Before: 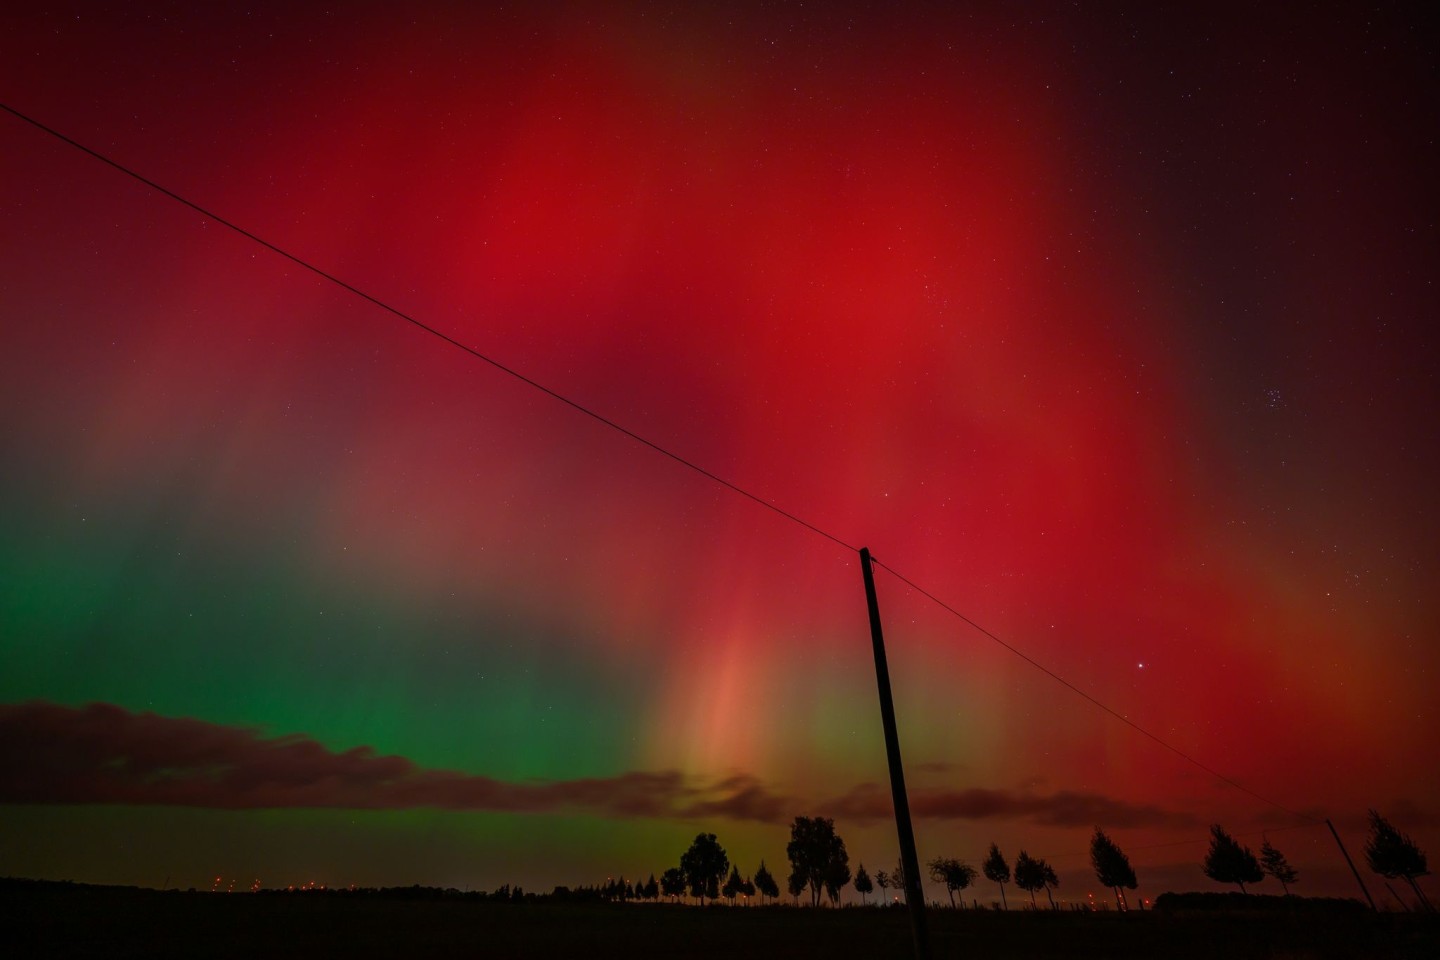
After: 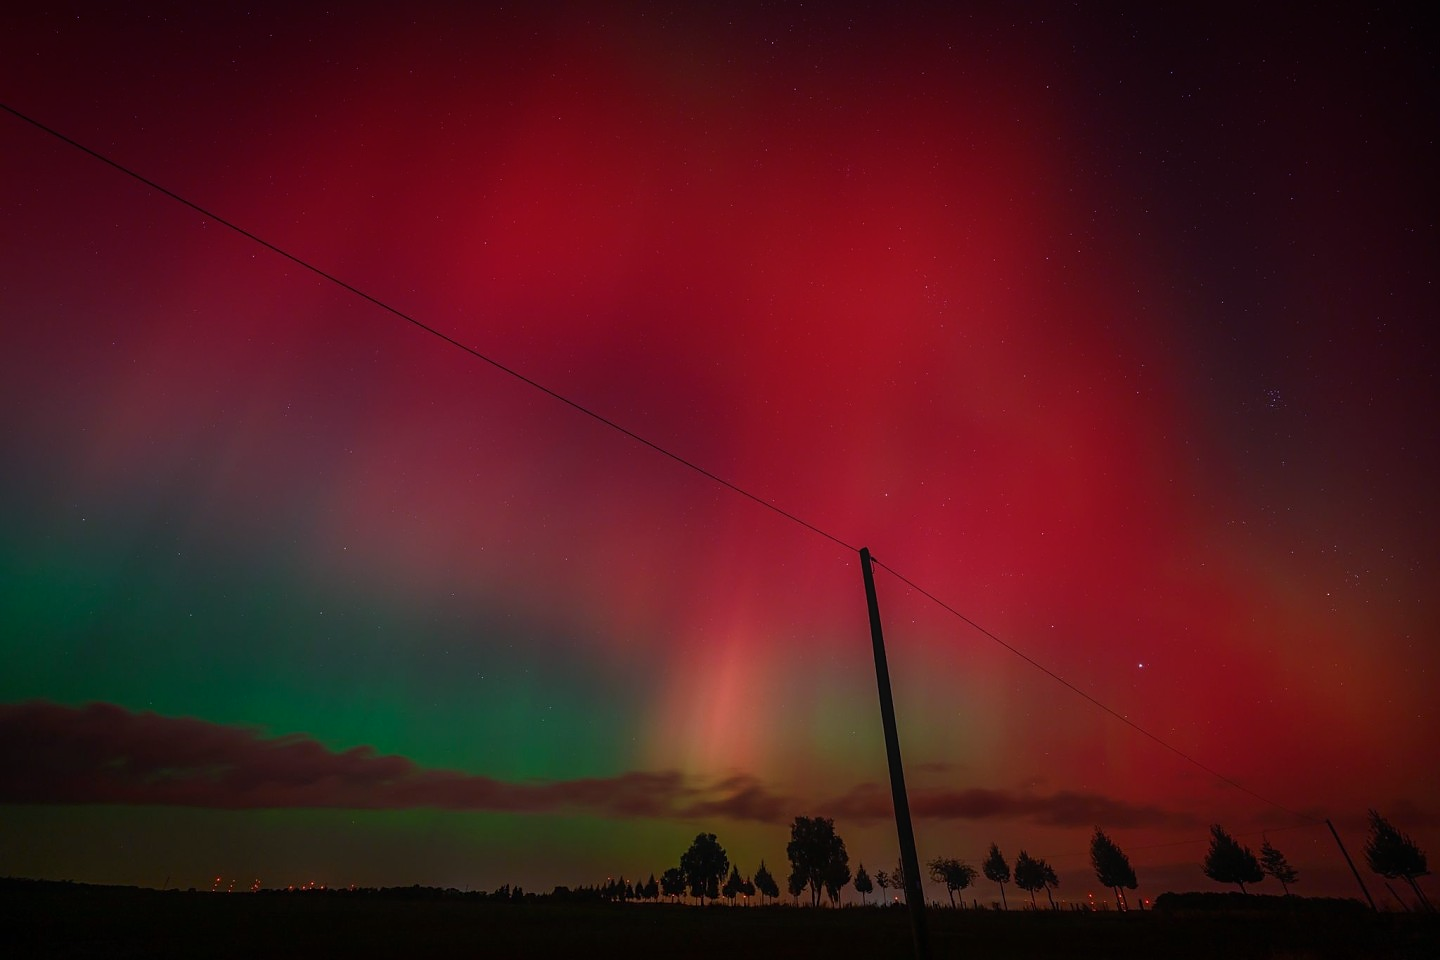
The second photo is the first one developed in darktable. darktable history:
white balance: red 1.045, blue 0.932
sharpen: radius 0.969, amount 0.604
contrast equalizer: y [[0.5, 0.488, 0.462, 0.461, 0.491, 0.5], [0.5 ×6], [0.5 ×6], [0 ×6], [0 ×6]]
graduated density: hue 238.83°, saturation 50%
color calibration: illuminant custom, x 0.373, y 0.388, temperature 4269.97 K
